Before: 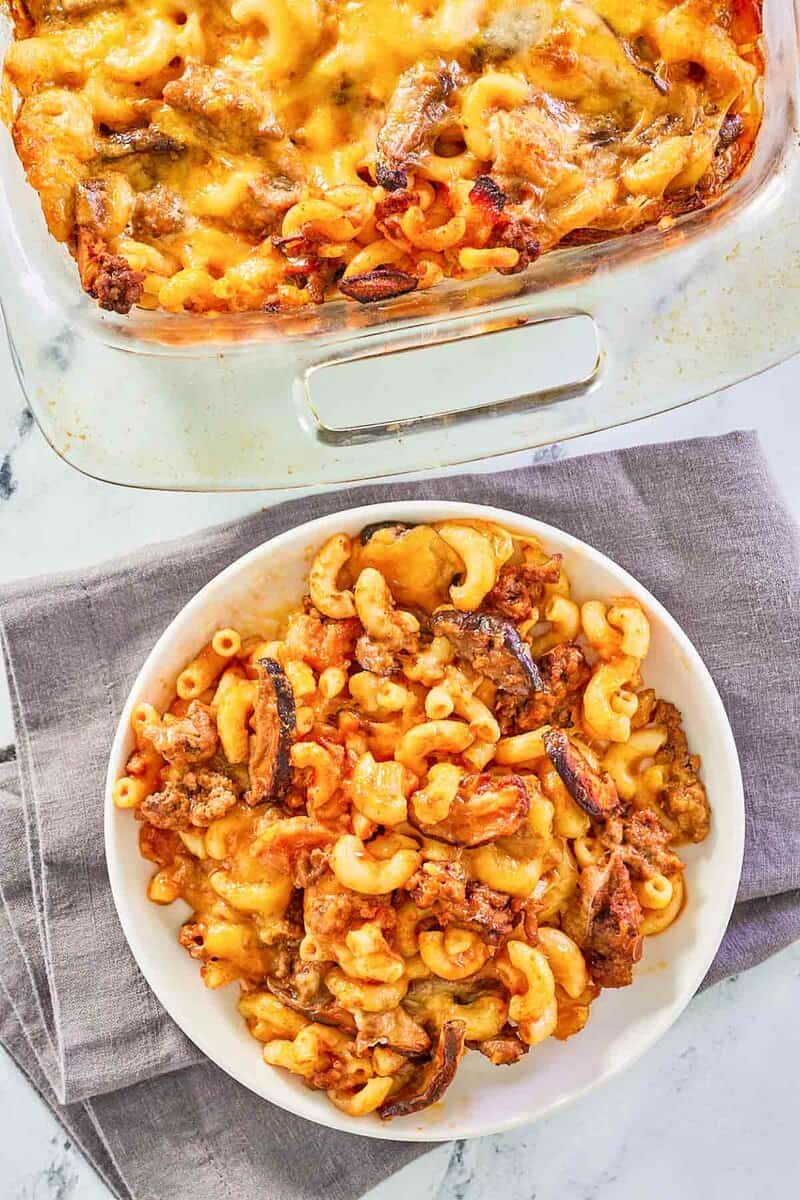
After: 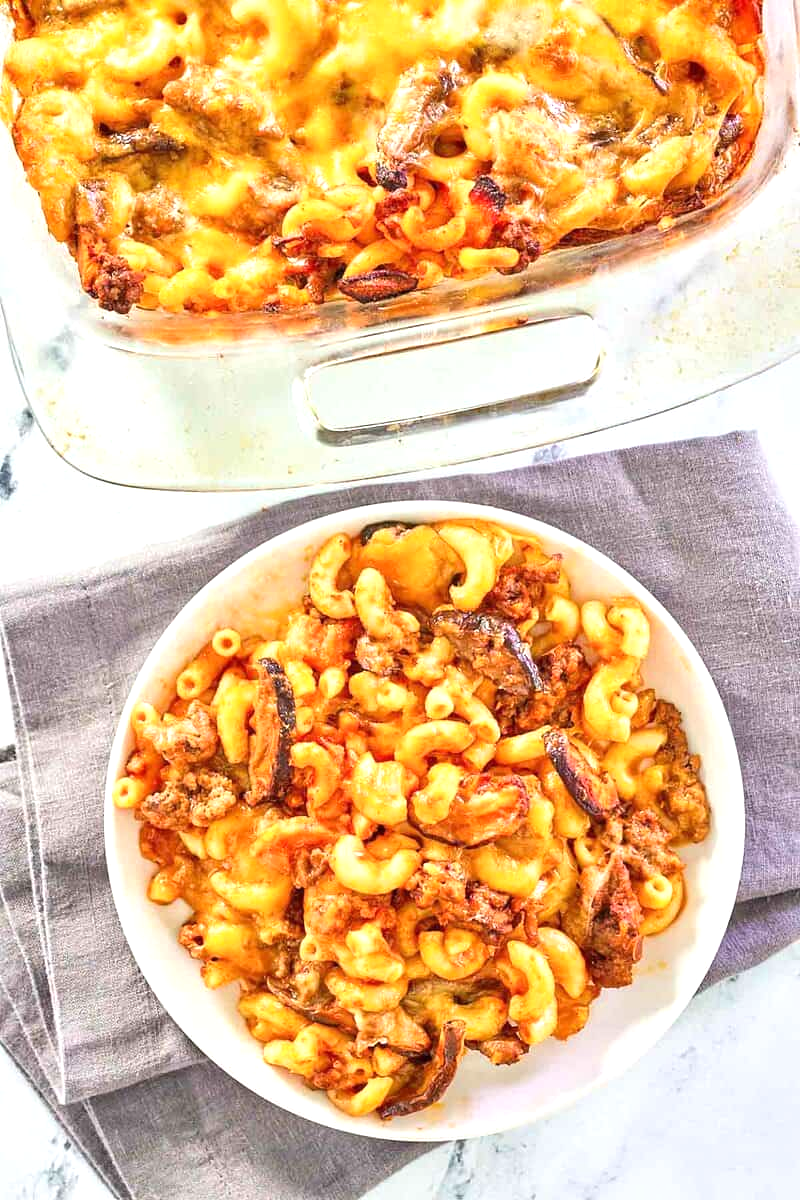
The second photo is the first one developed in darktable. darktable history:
tone equalizer: on, module defaults
exposure: exposure 0.507 EV, compensate highlight preservation false
